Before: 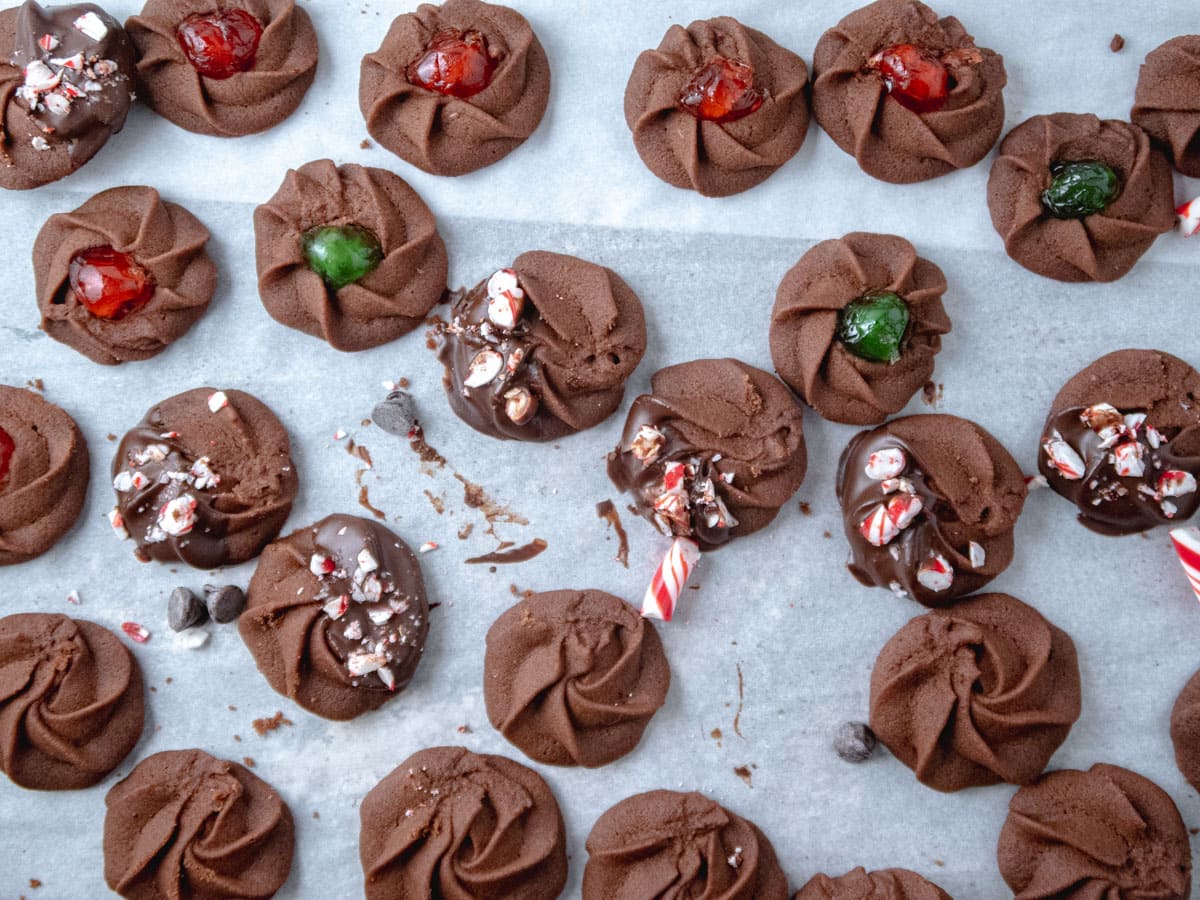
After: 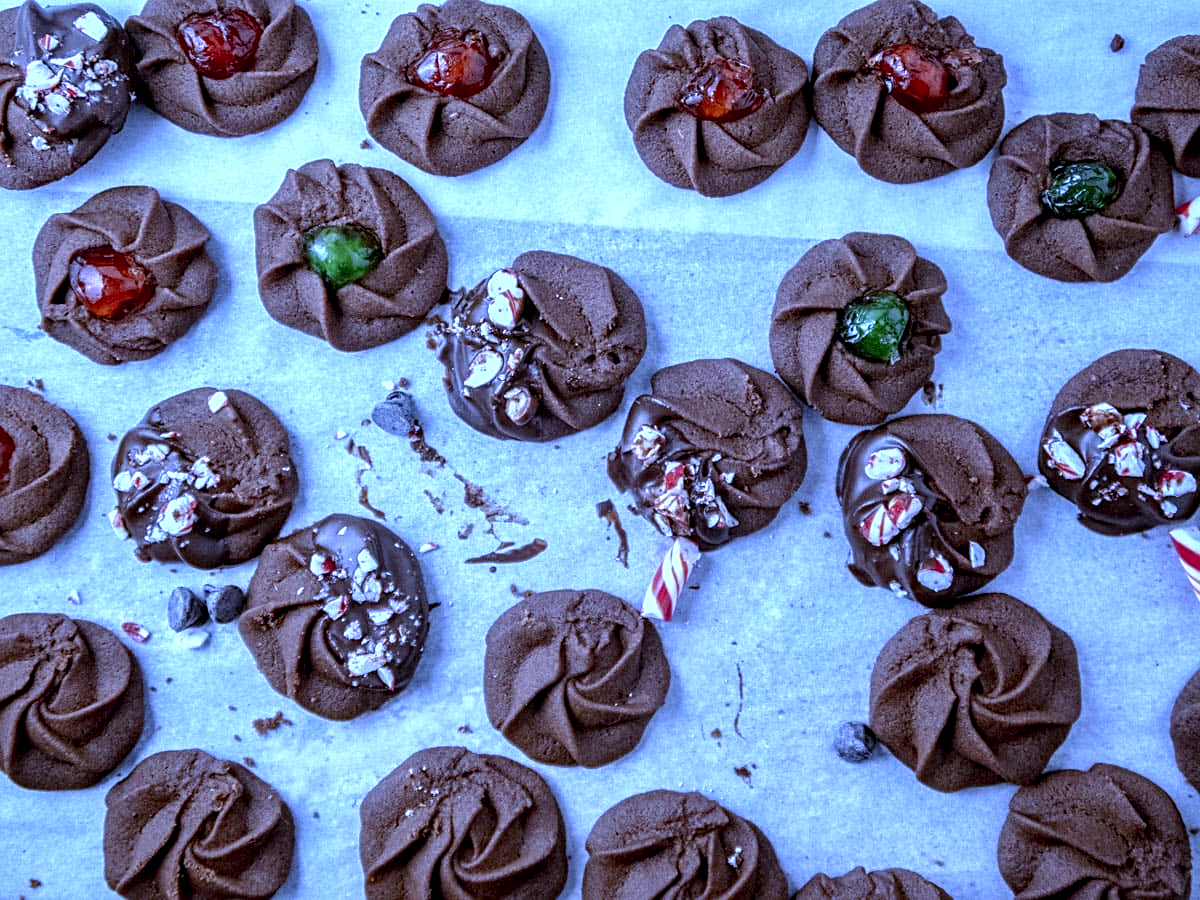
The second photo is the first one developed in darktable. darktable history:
local contrast: detail 150%
white balance: red 0.766, blue 1.537
sharpen: on, module defaults
rotate and perspective: automatic cropping original format, crop left 0, crop top 0
